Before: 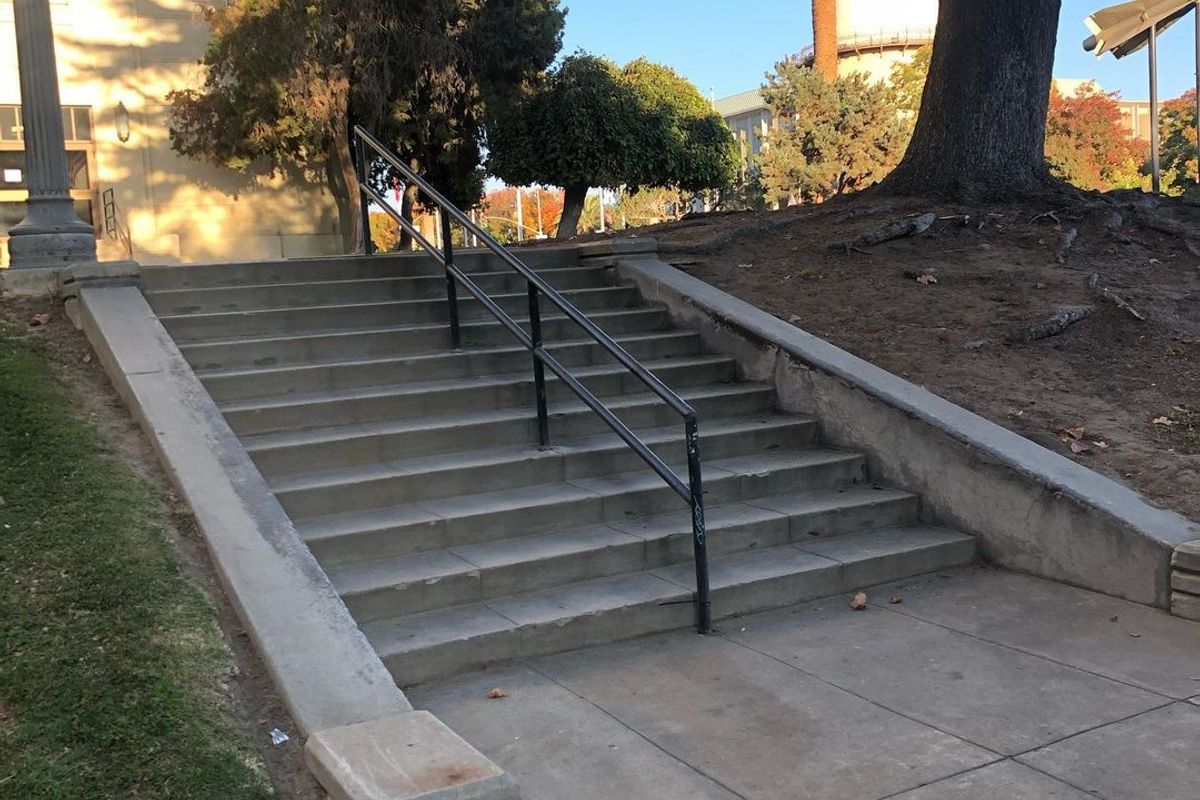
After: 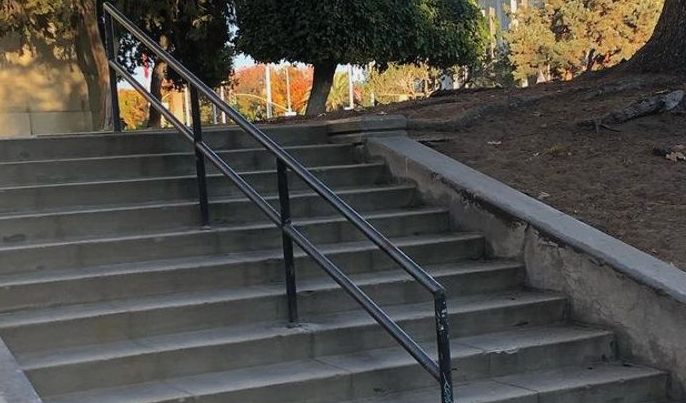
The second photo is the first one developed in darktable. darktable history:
crop: left 20.932%, top 15.471%, right 21.848%, bottom 34.081%
contrast equalizer: y [[0.439, 0.44, 0.442, 0.457, 0.493, 0.498], [0.5 ×6], [0.5 ×6], [0 ×6], [0 ×6]], mix 0.59
